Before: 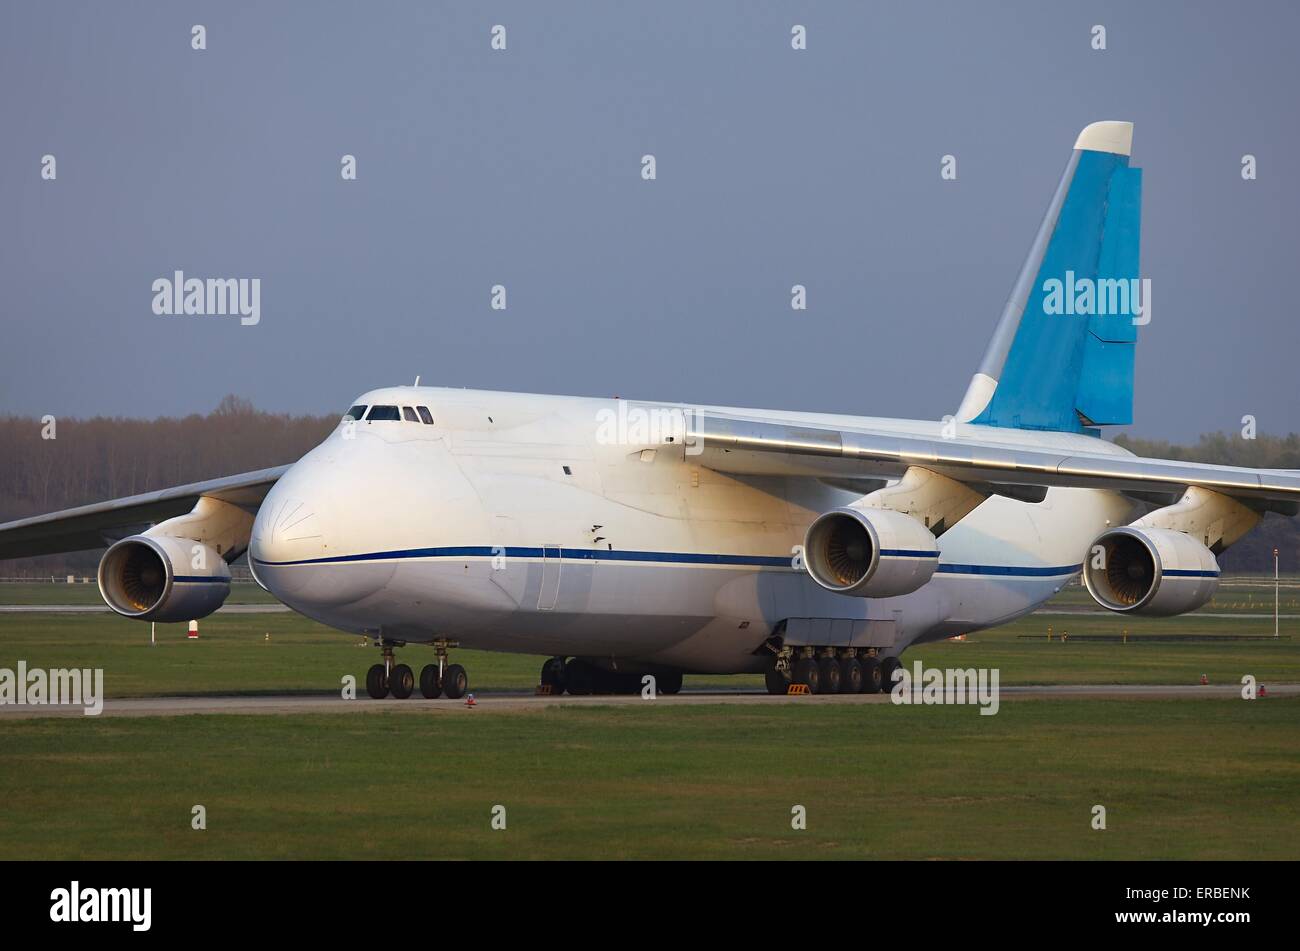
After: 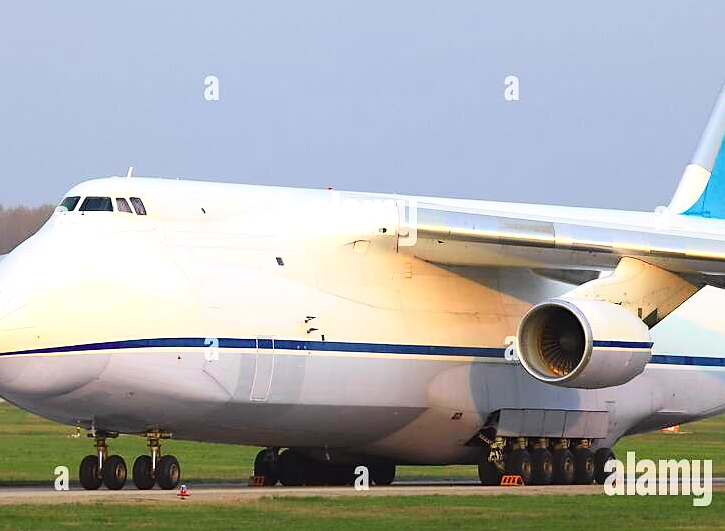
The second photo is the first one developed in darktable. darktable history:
crop and rotate: left 22.13%, top 22.054%, right 22.026%, bottom 22.102%
tone curve: curves: ch0 [(0, 0) (0.131, 0.116) (0.316, 0.345) (0.501, 0.584) (0.629, 0.732) (0.812, 0.888) (1, 0.974)]; ch1 [(0, 0) (0.366, 0.367) (0.475, 0.453) (0.494, 0.497) (0.504, 0.503) (0.553, 0.584) (1, 1)]; ch2 [(0, 0) (0.333, 0.346) (0.375, 0.375) (0.424, 0.43) (0.476, 0.492) (0.502, 0.501) (0.533, 0.556) (0.566, 0.599) (0.614, 0.653) (1, 1)], color space Lab, independent channels, preserve colors none
exposure: black level correction 0, exposure 0.68 EV, compensate exposure bias true, compensate highlight preservation false
sharpen: radius 1
